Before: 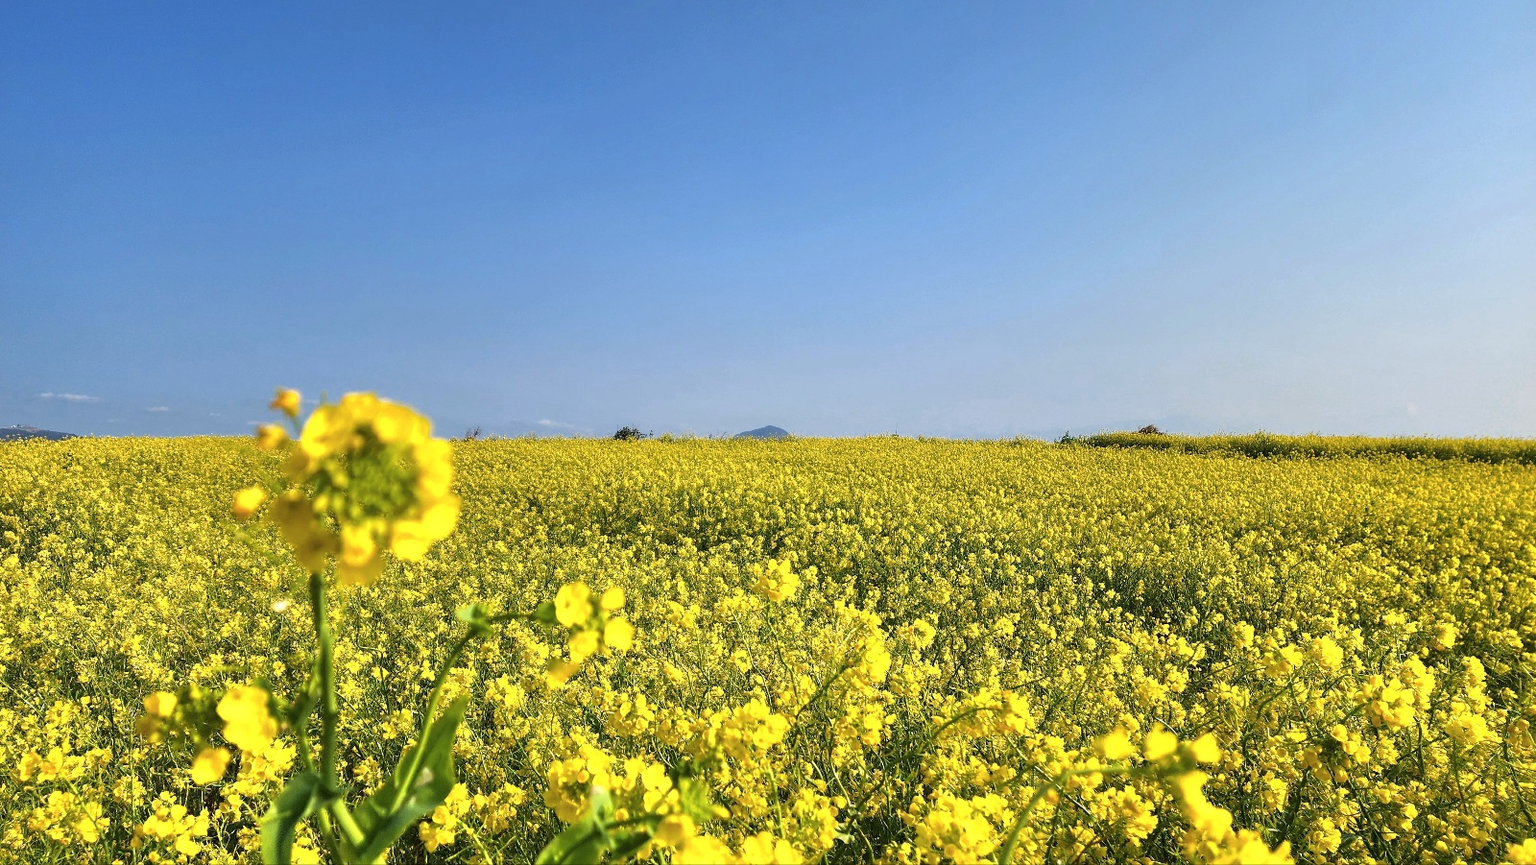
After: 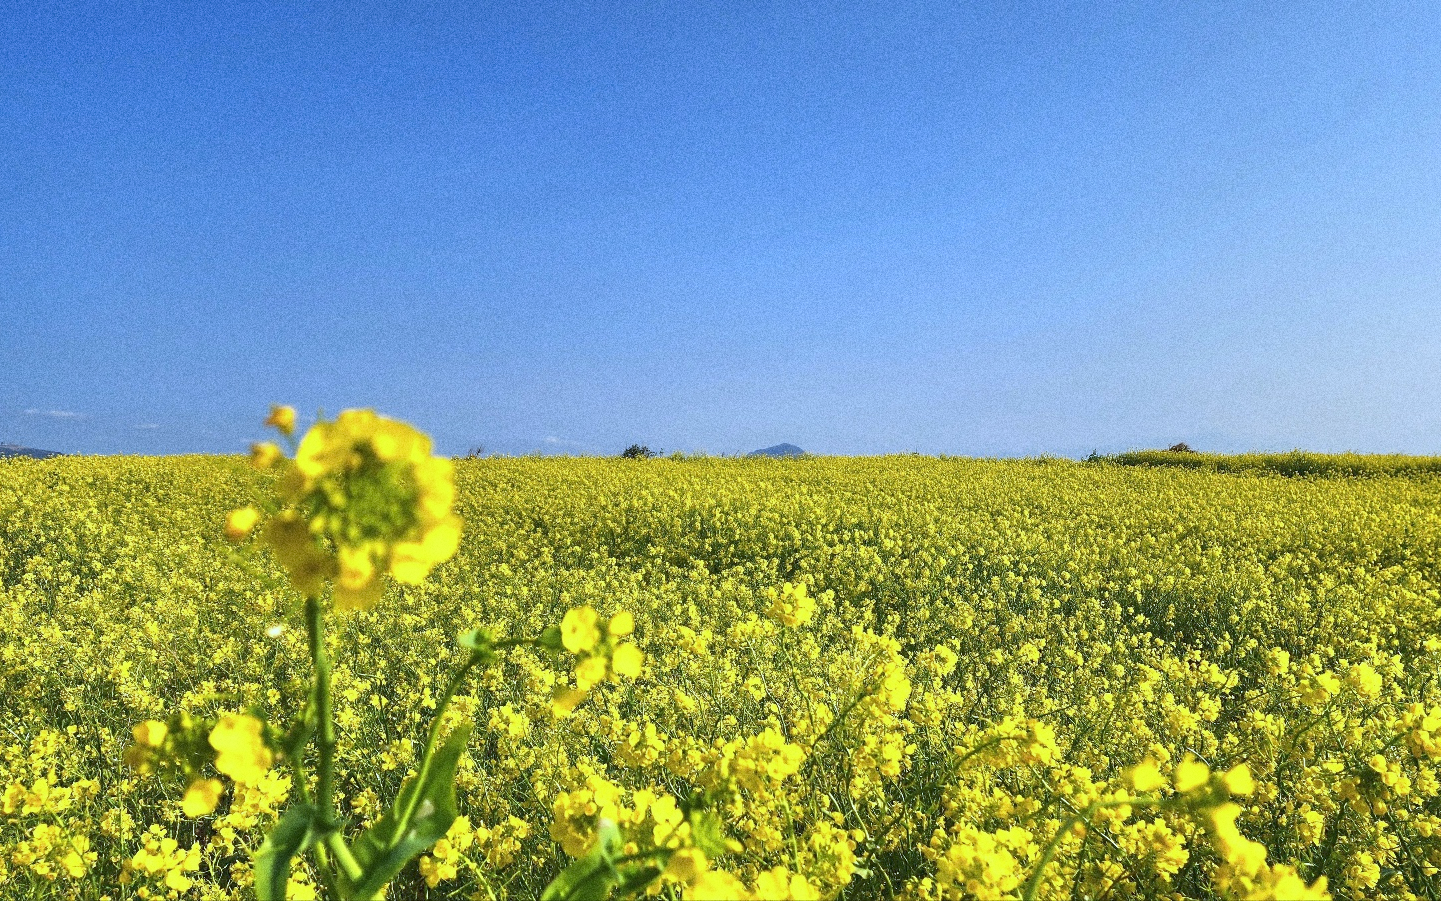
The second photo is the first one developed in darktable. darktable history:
crop and rotate: left 1.088%, right 8.807%
white balance: red 0.924, blue 1.095
grain: coarseness 11.82 ISO, strength 36.67%, mid-tones bias 74.17%
rgb curve: curves: ch0 [(0, 0) (0.093, 0.159) (0.241, 0.265) (0.414, 0.42) (1, 1)], compensate middle gray true, preserve colors basic power
